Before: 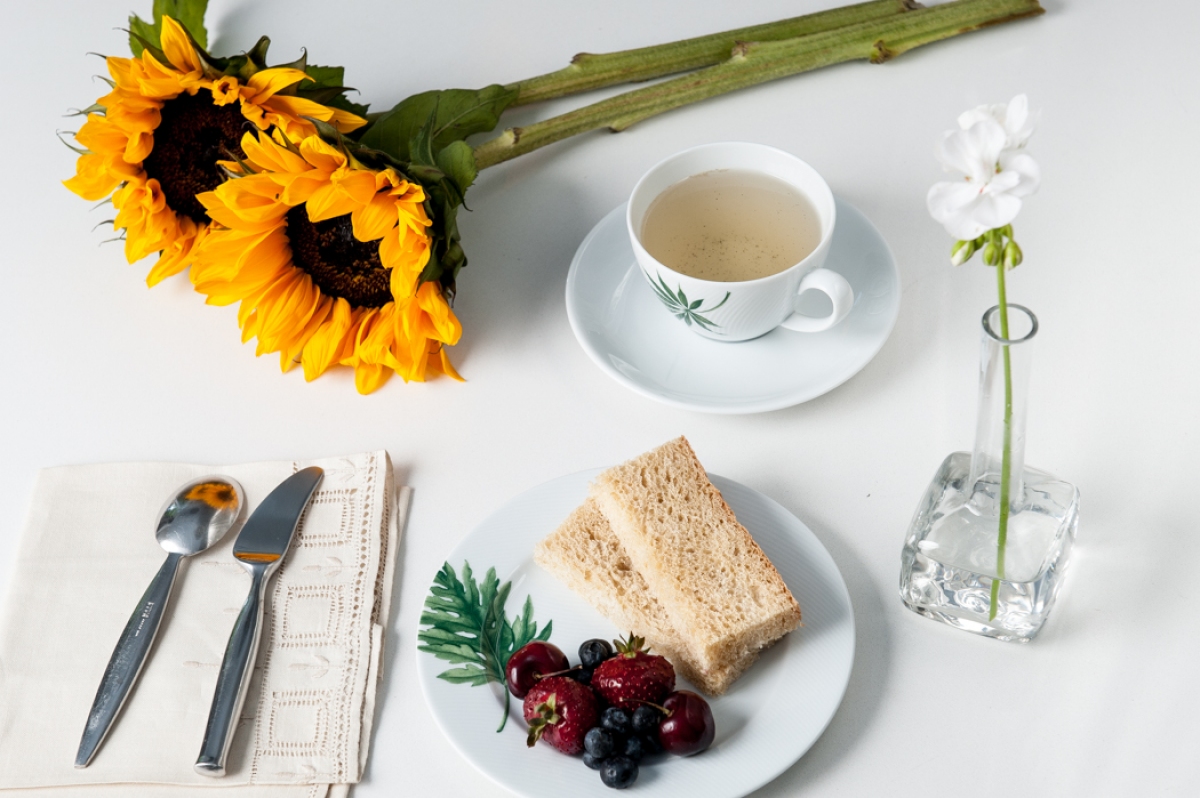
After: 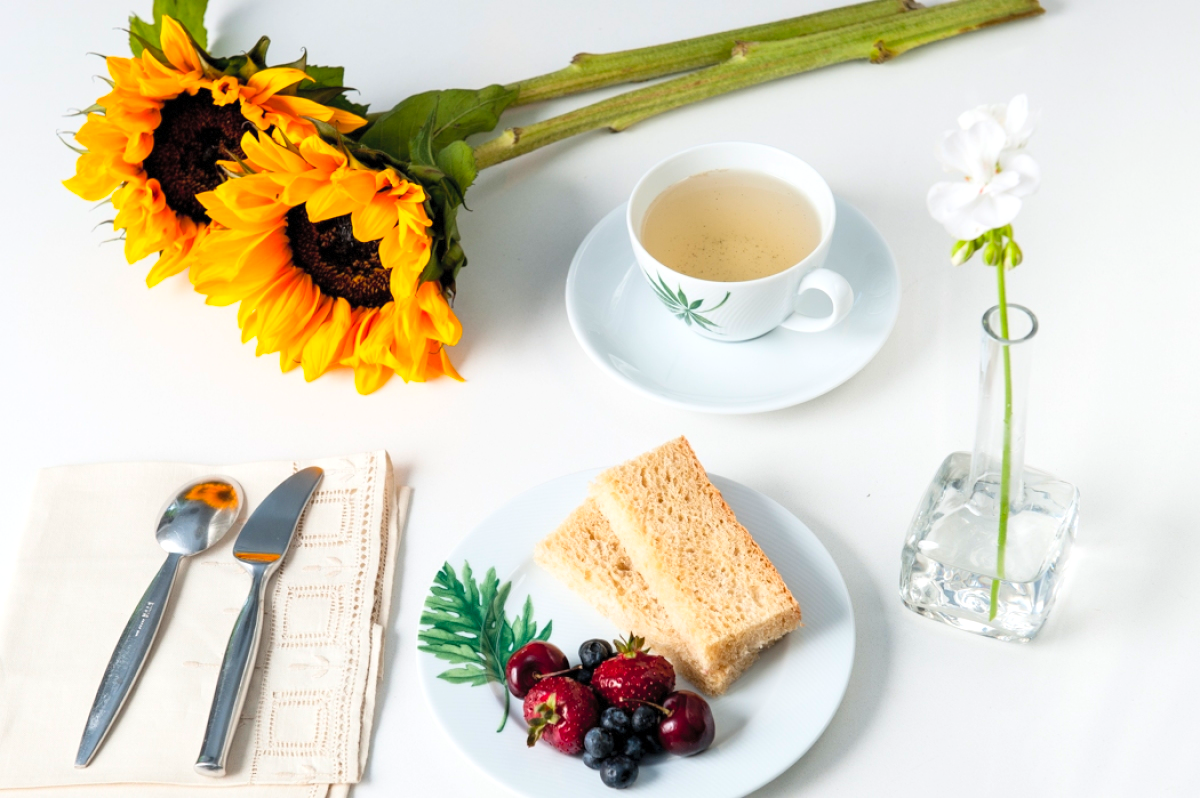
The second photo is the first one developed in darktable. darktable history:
contrast brightness saturation: contrast 0.07, brightness 0.18, saturation 0.4
exposure: exposure 0.161 EV, compensate highlight preservation false
